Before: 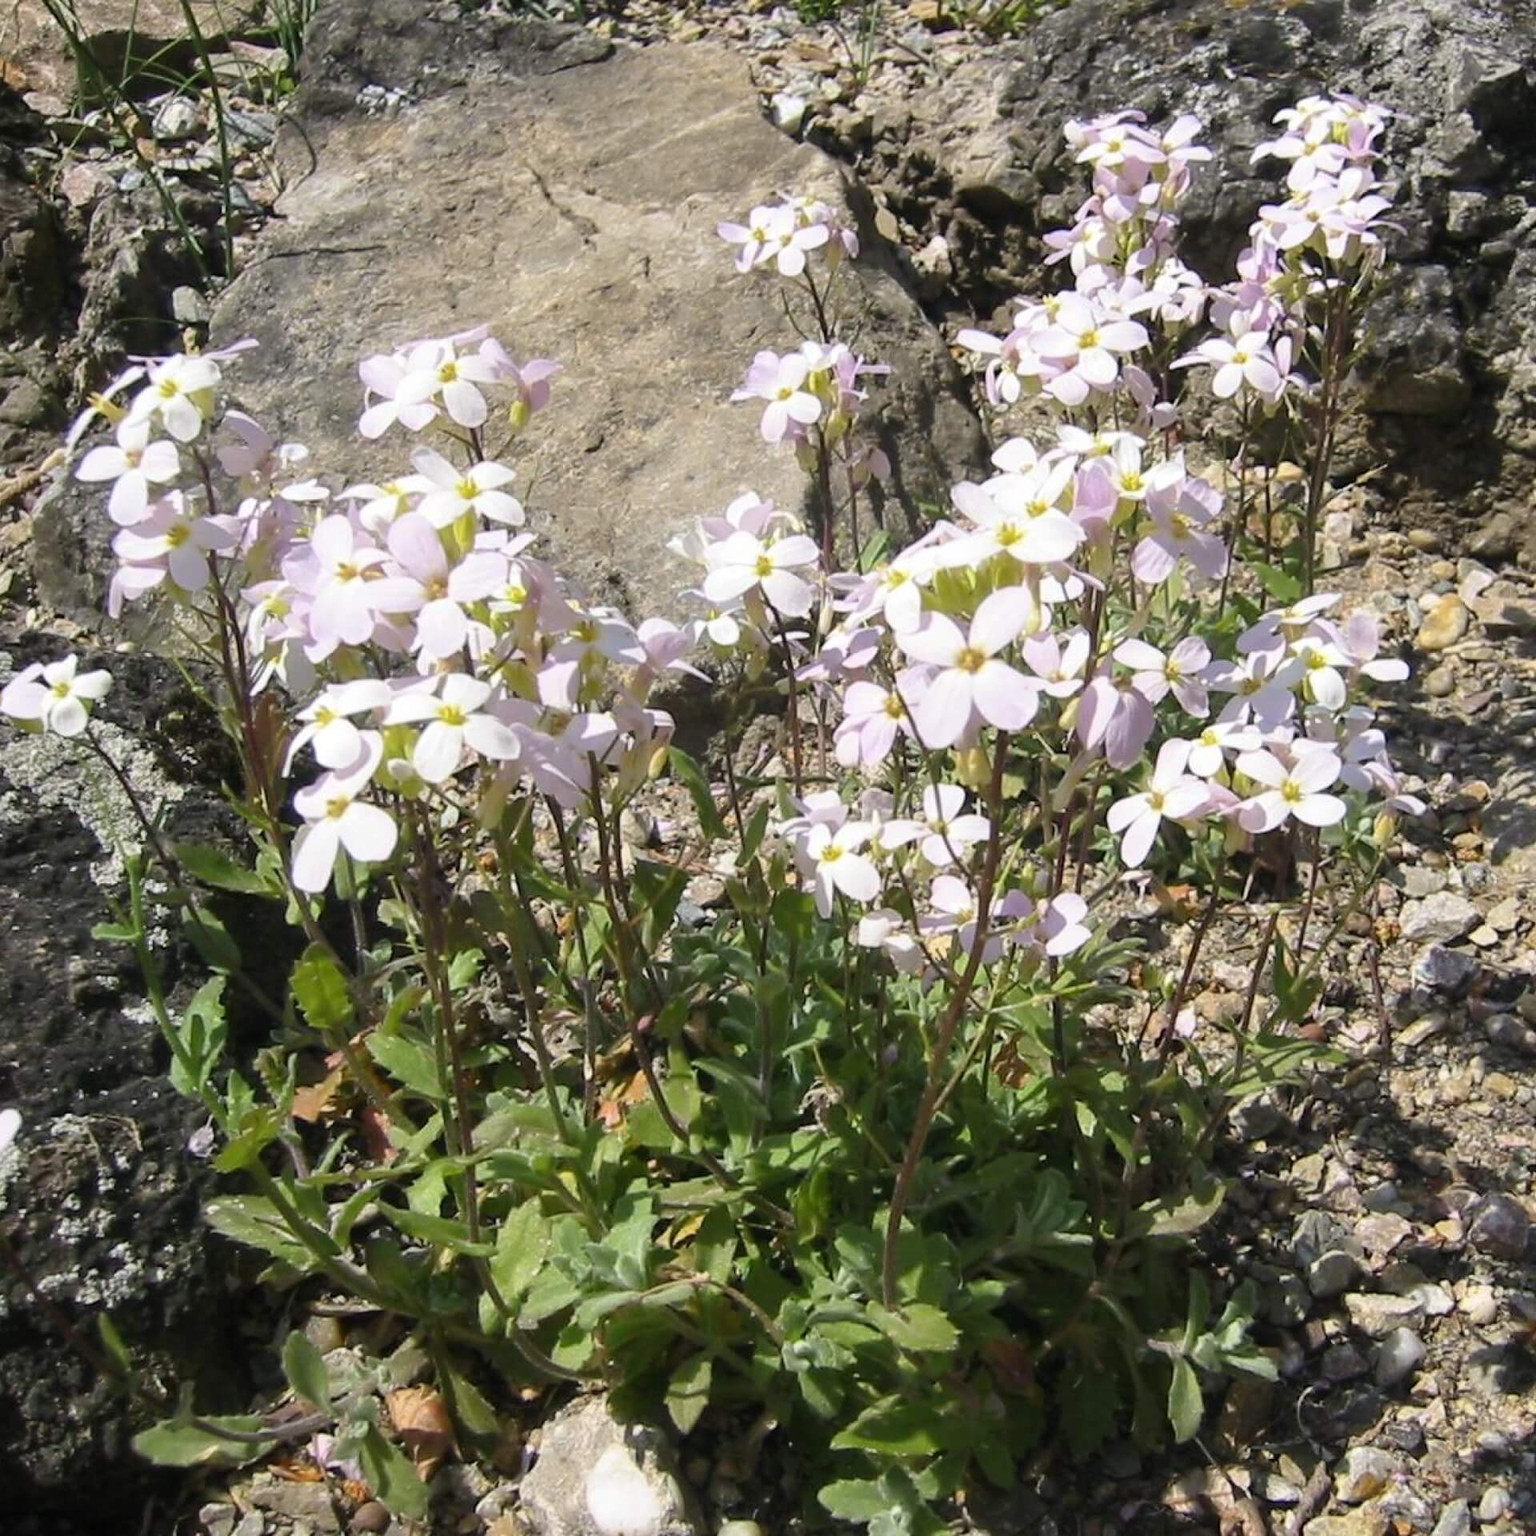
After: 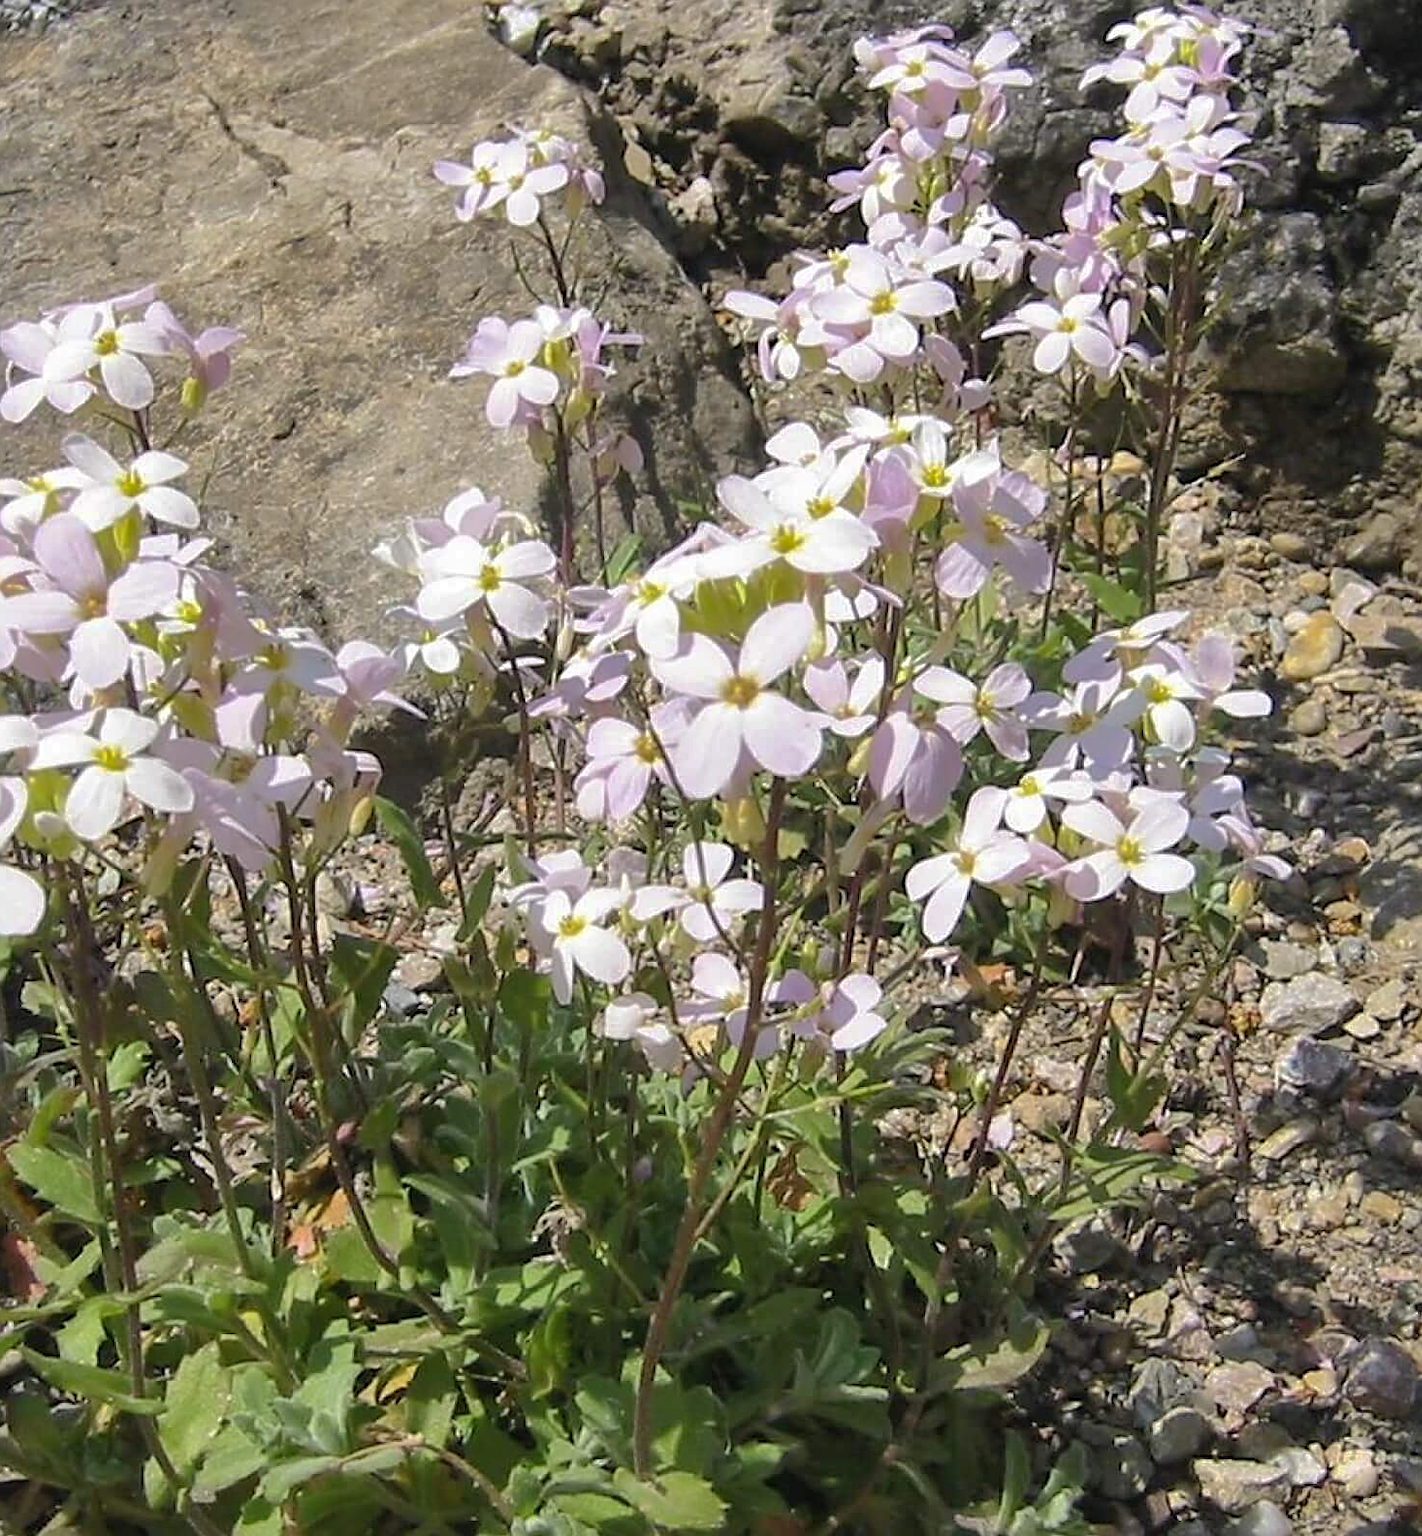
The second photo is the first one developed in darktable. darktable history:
crop: left 23.449%, top 5.884%, bottom 11.595%
shadows and highlights: shadows 39.94, highlights -60.07
sharpen: on, module defaults
